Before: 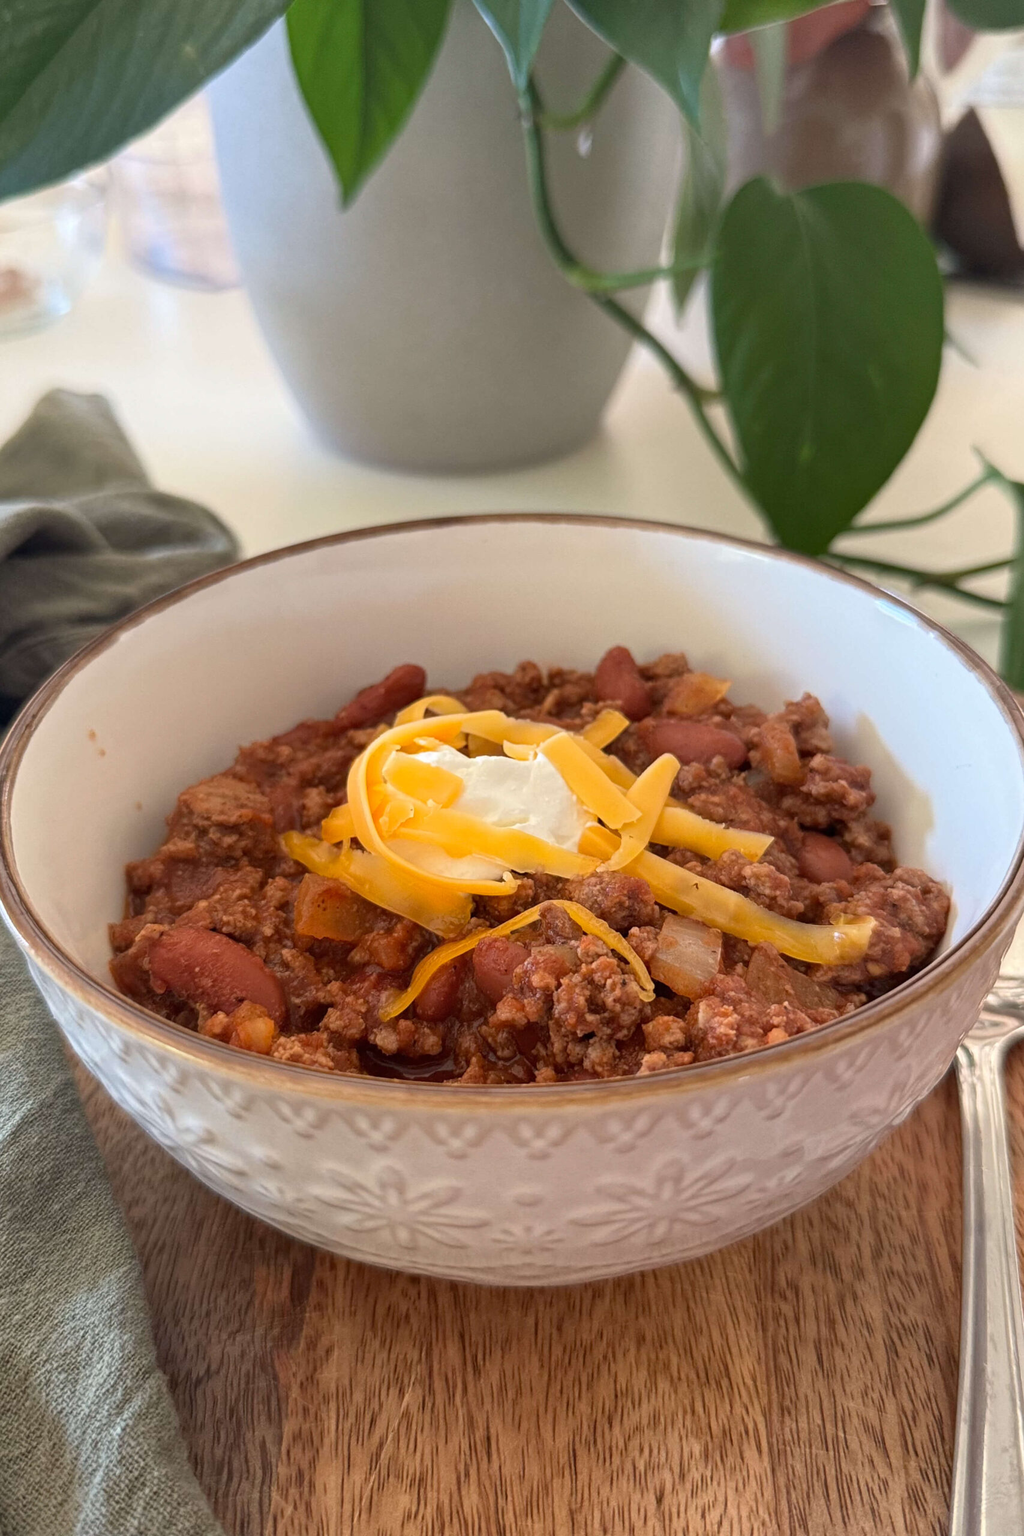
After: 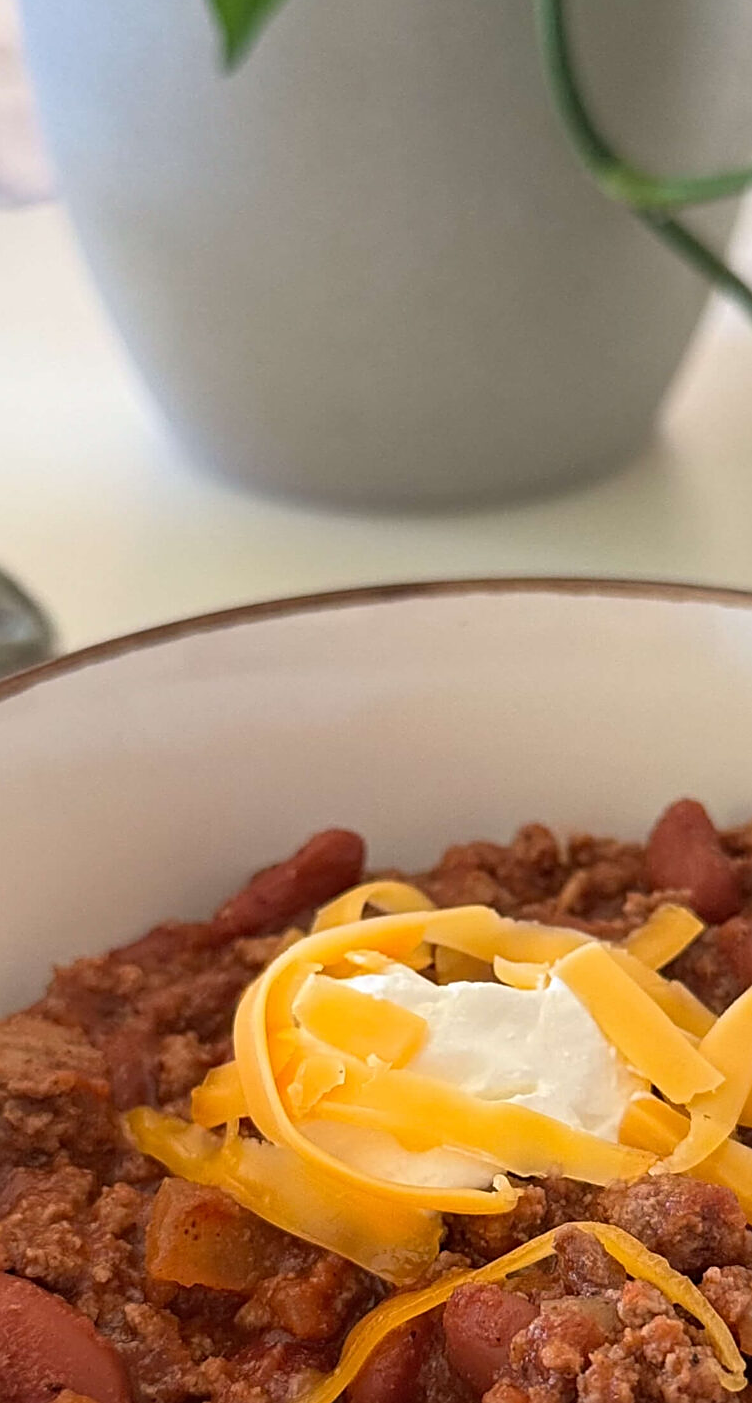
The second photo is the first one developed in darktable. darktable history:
crop: left 20.248%, top 10.86%, right 35.675%, bottom 34.321%
sharpen: on, module defaults
